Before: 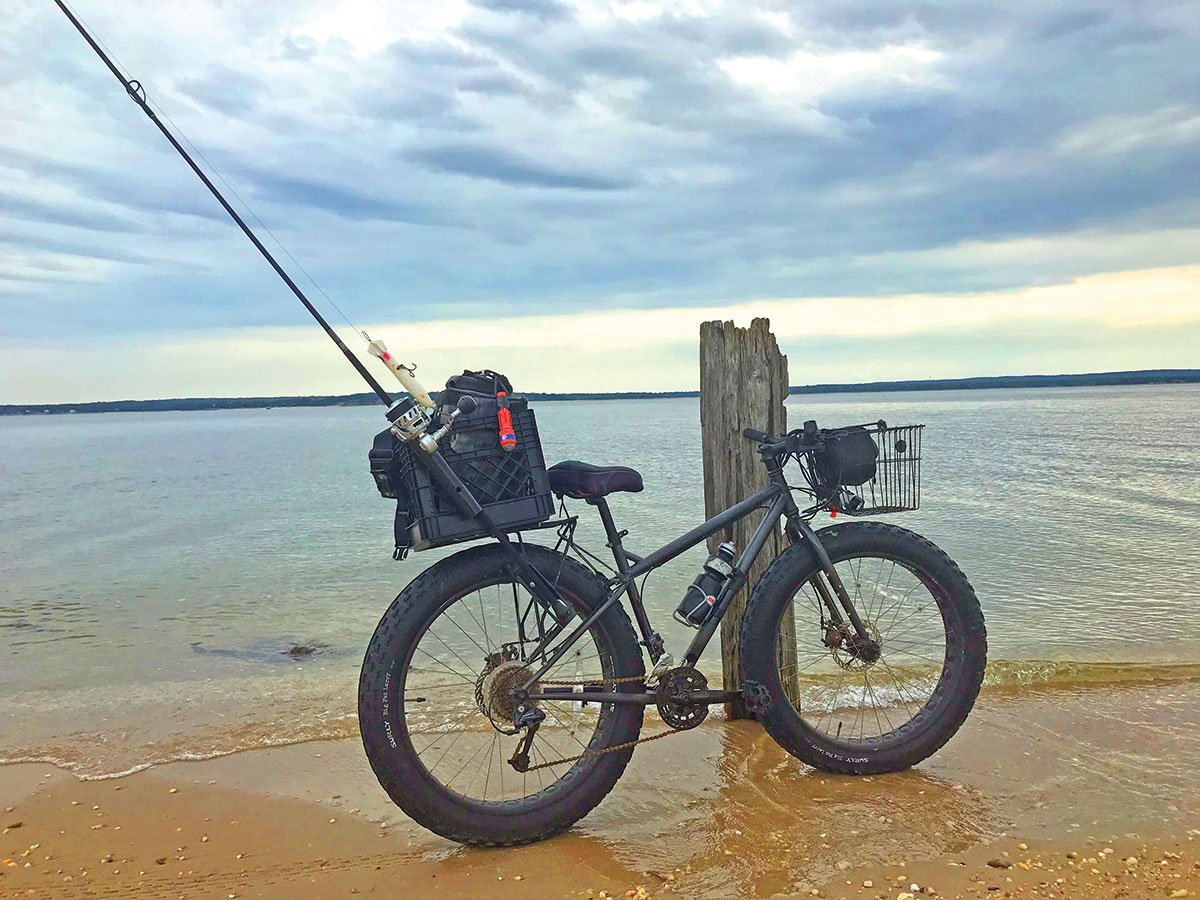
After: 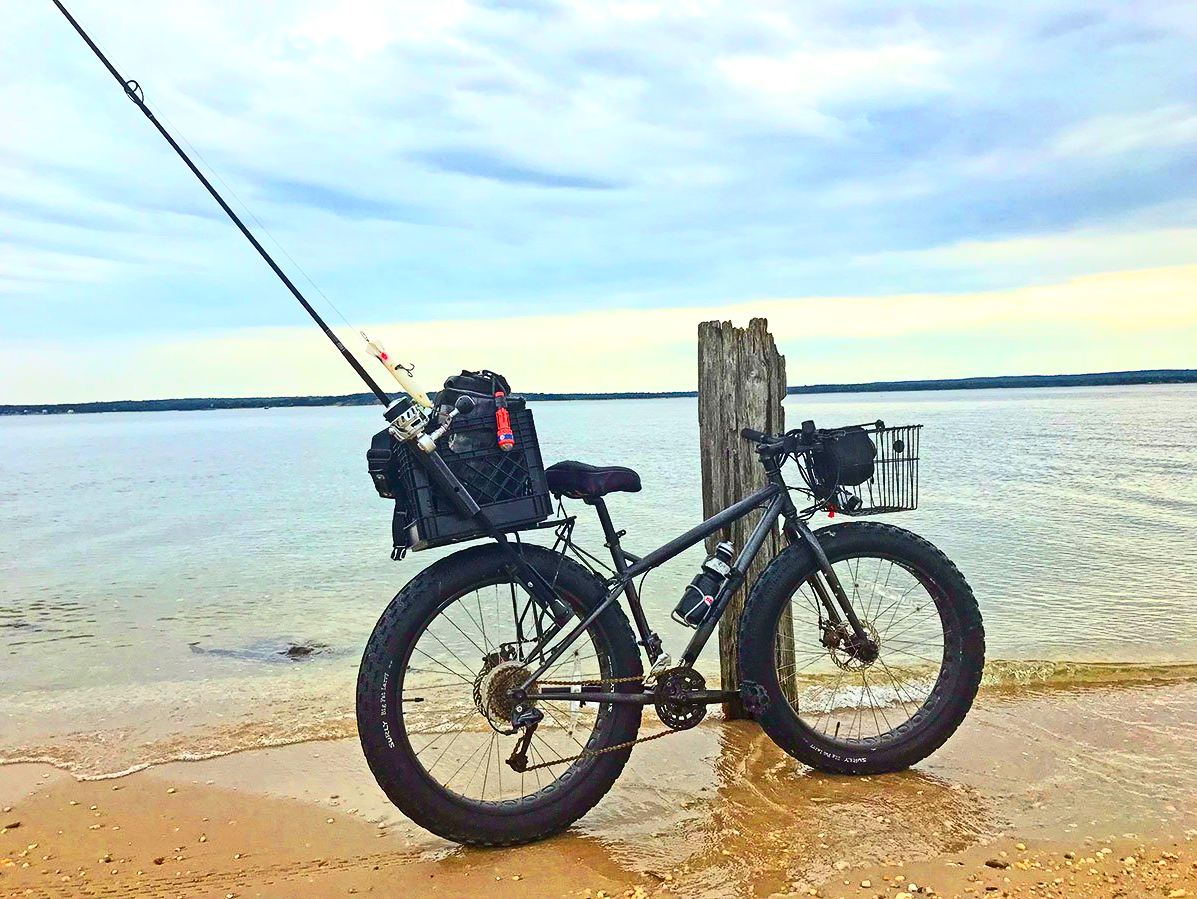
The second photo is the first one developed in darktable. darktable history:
contrast brightness saturation: contrast 0.403, brightness 0.11, saturation 0.209
crop: left 0.171%
